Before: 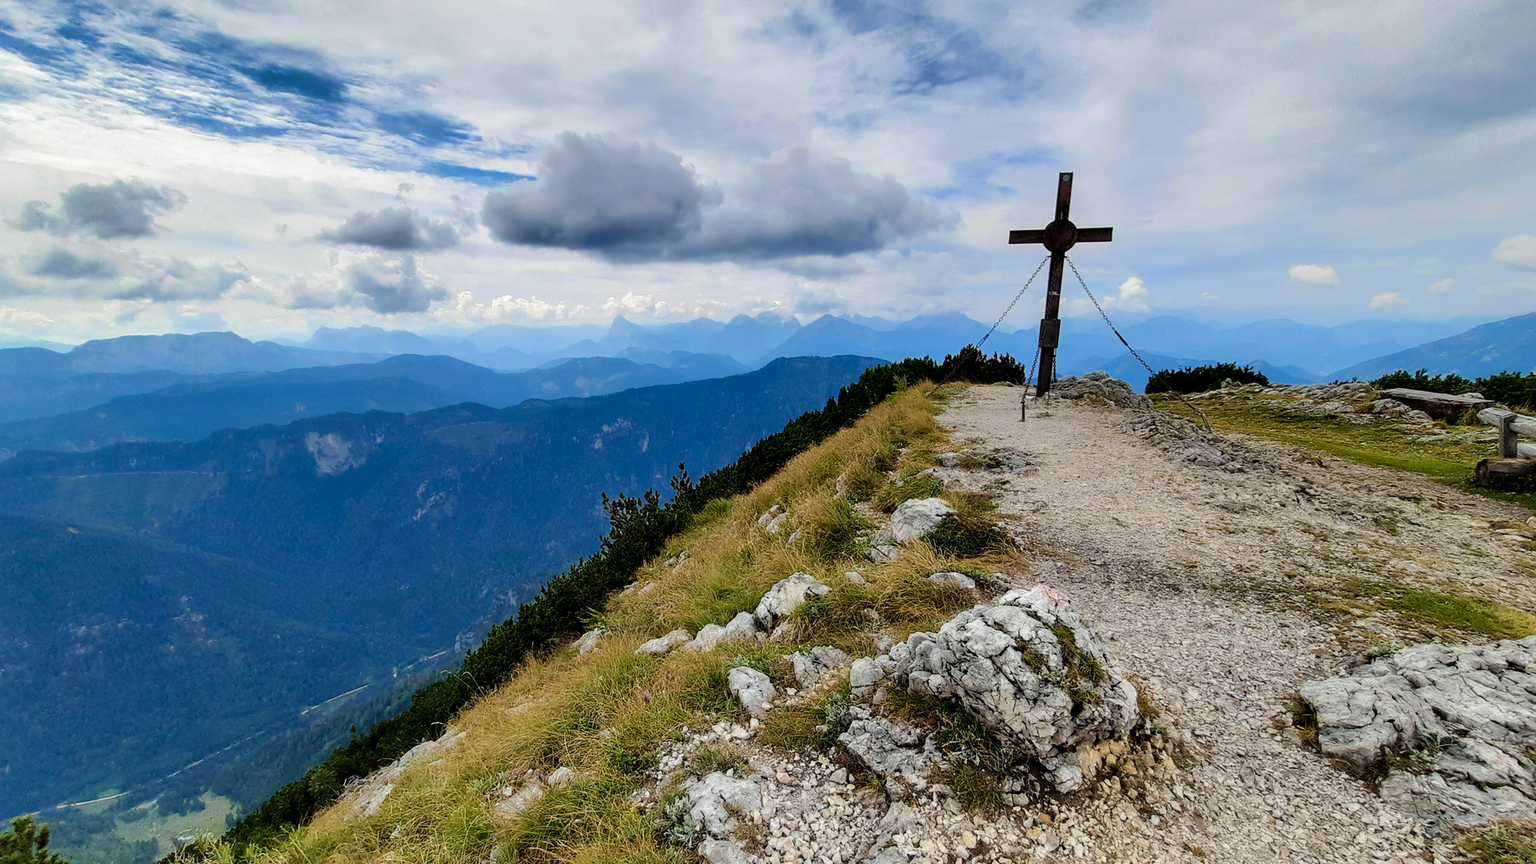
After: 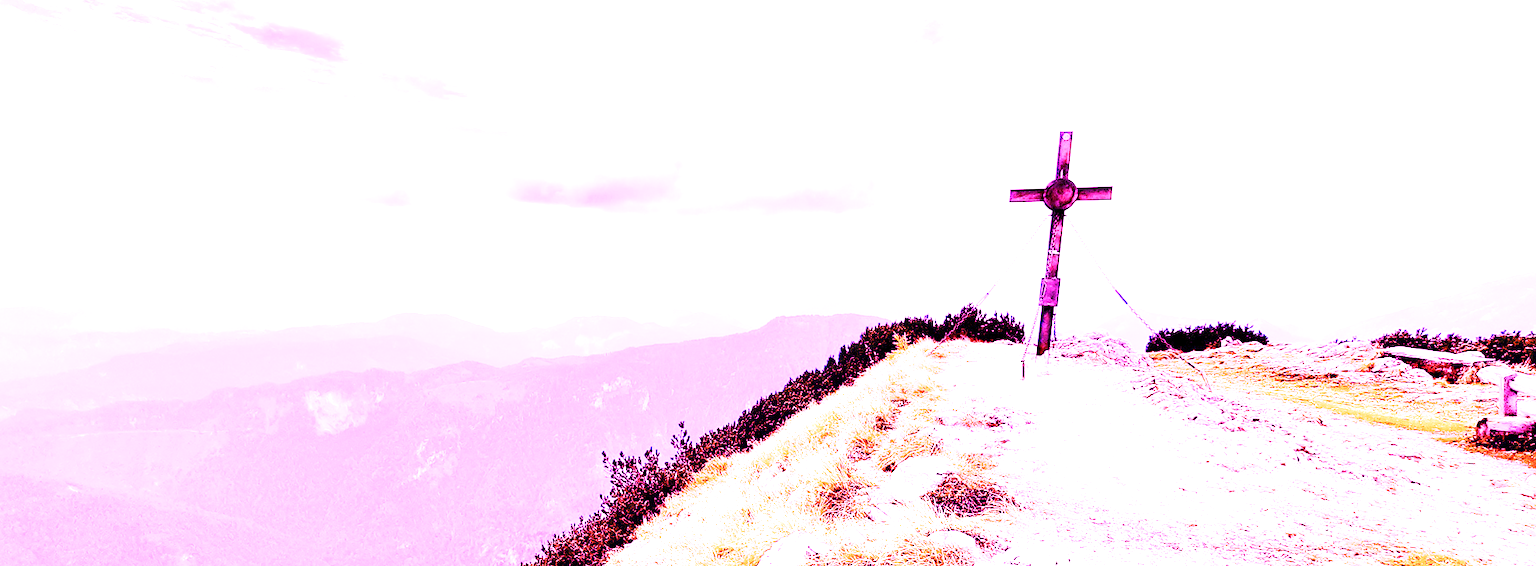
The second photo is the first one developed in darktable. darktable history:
grain: coarseness 0.09 ISO, strength 16.61%
exposure: exposure 0.127 EV, compensate highlight preservation false
white balance: red 8, blue 8
tone equalizer: -8 EV -0.417 EV, -7 EV -0.389 EV, -6 EV -0.333 EV, -5 EV -0.222 EV, -3 EV 0.222 EV, -2 EV 0.333 EV, -1 EV 0.389 EV, +0 EV 0.417 EV, edges refinement/feathering 500, mask exposure compensation -1.57 EV, preserve details no
crop and rotate: top 4.848%, bottom 29.503%
base curve: curves: ch0 [(0, 0) (0.088, 0.125) (0.176, 0.251) (0.354, 0.501) (0.613, 0.749) (1, 0.877)], preserve colors none
